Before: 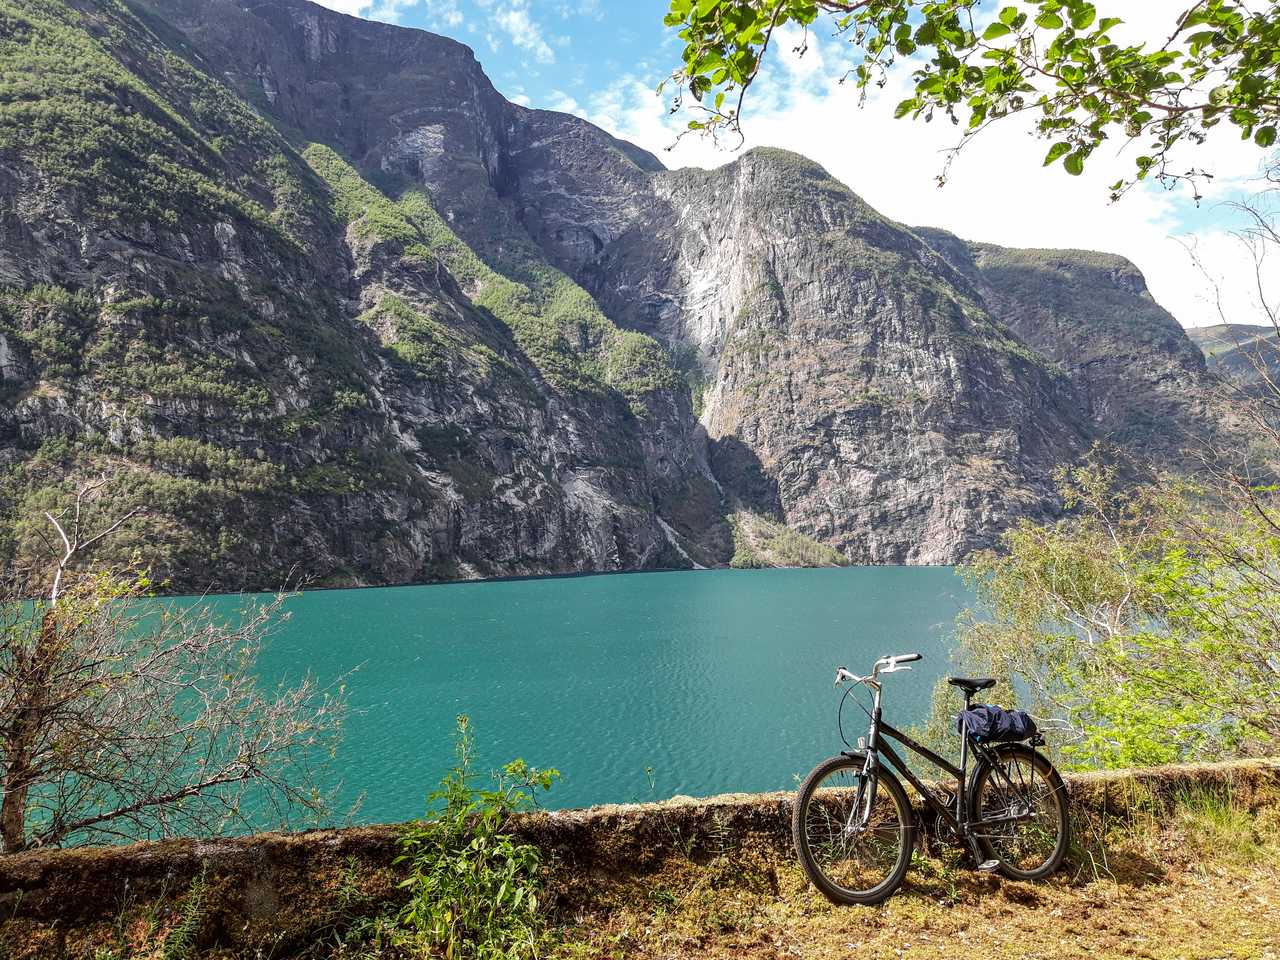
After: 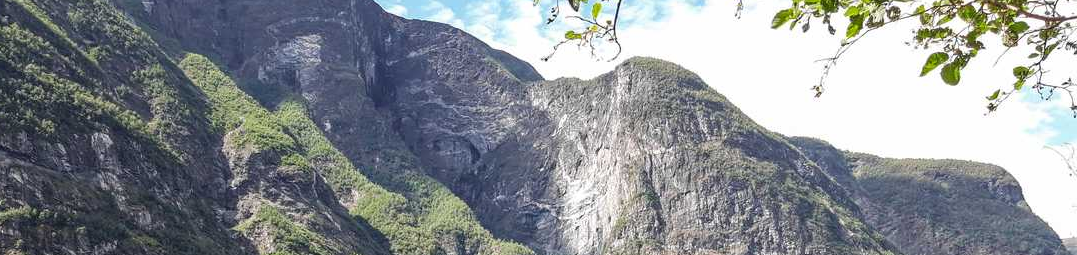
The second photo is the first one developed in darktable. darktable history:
crop and rotate: left 9.642%, top 9.472%, right 6.185%, bottom 63.932%
